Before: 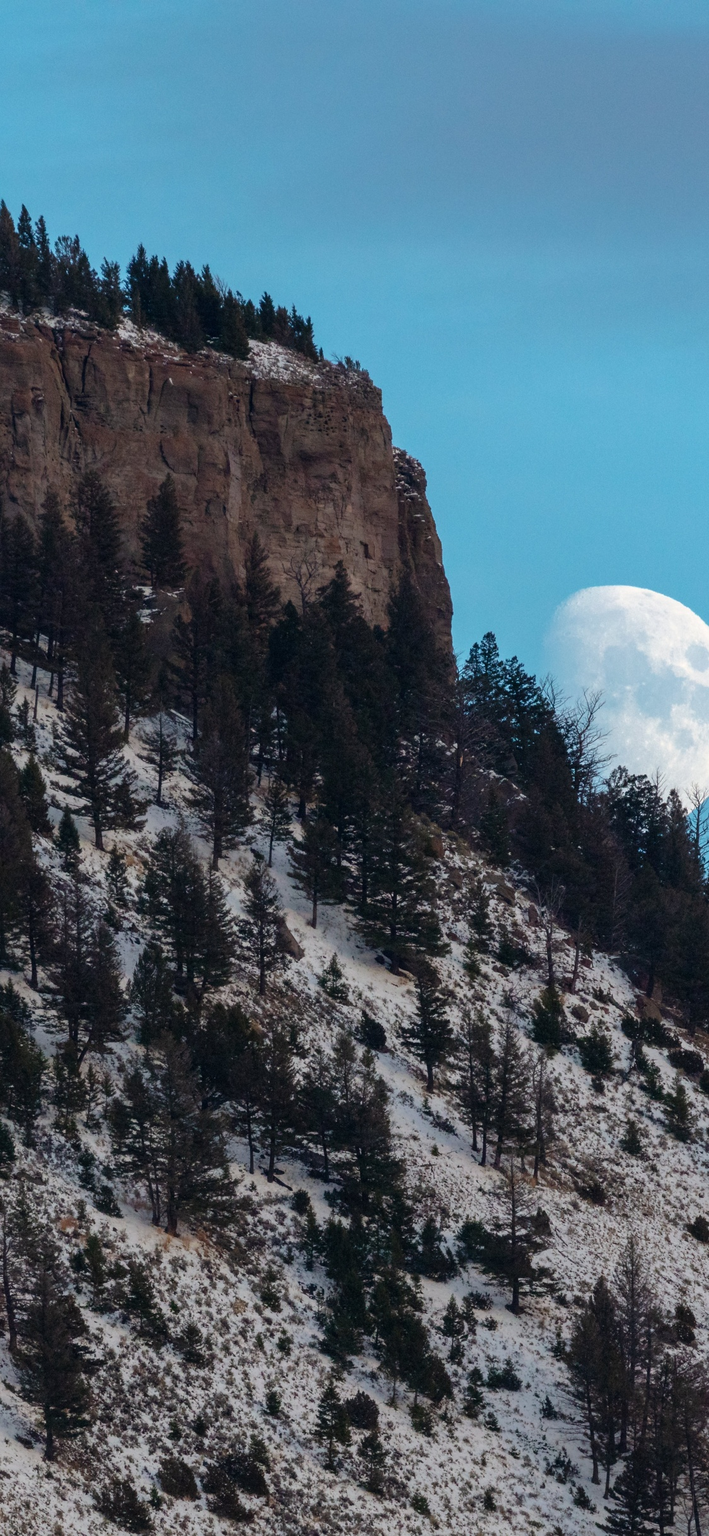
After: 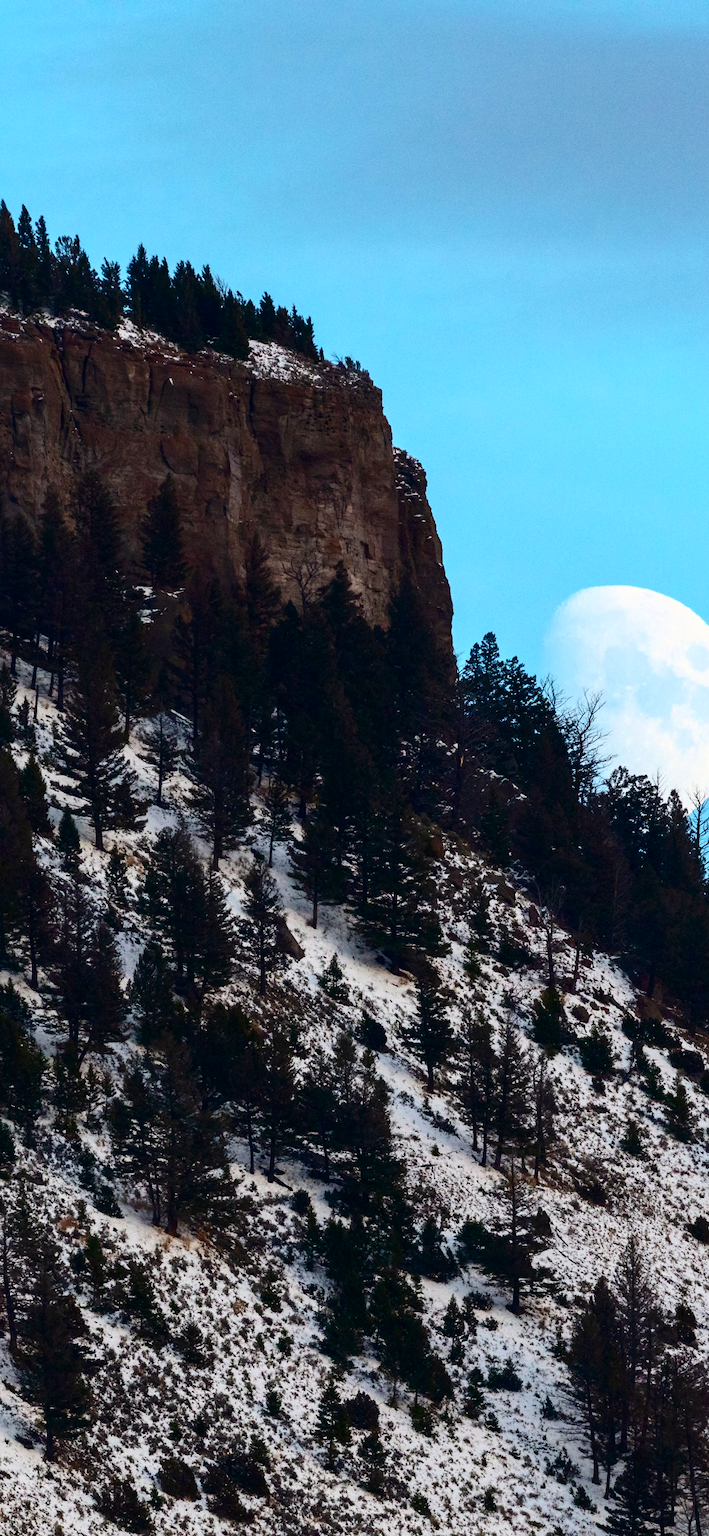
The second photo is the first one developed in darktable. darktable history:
contrast brightness saturation: contrast 0.409, brightness 0.052, saturation 0.246
